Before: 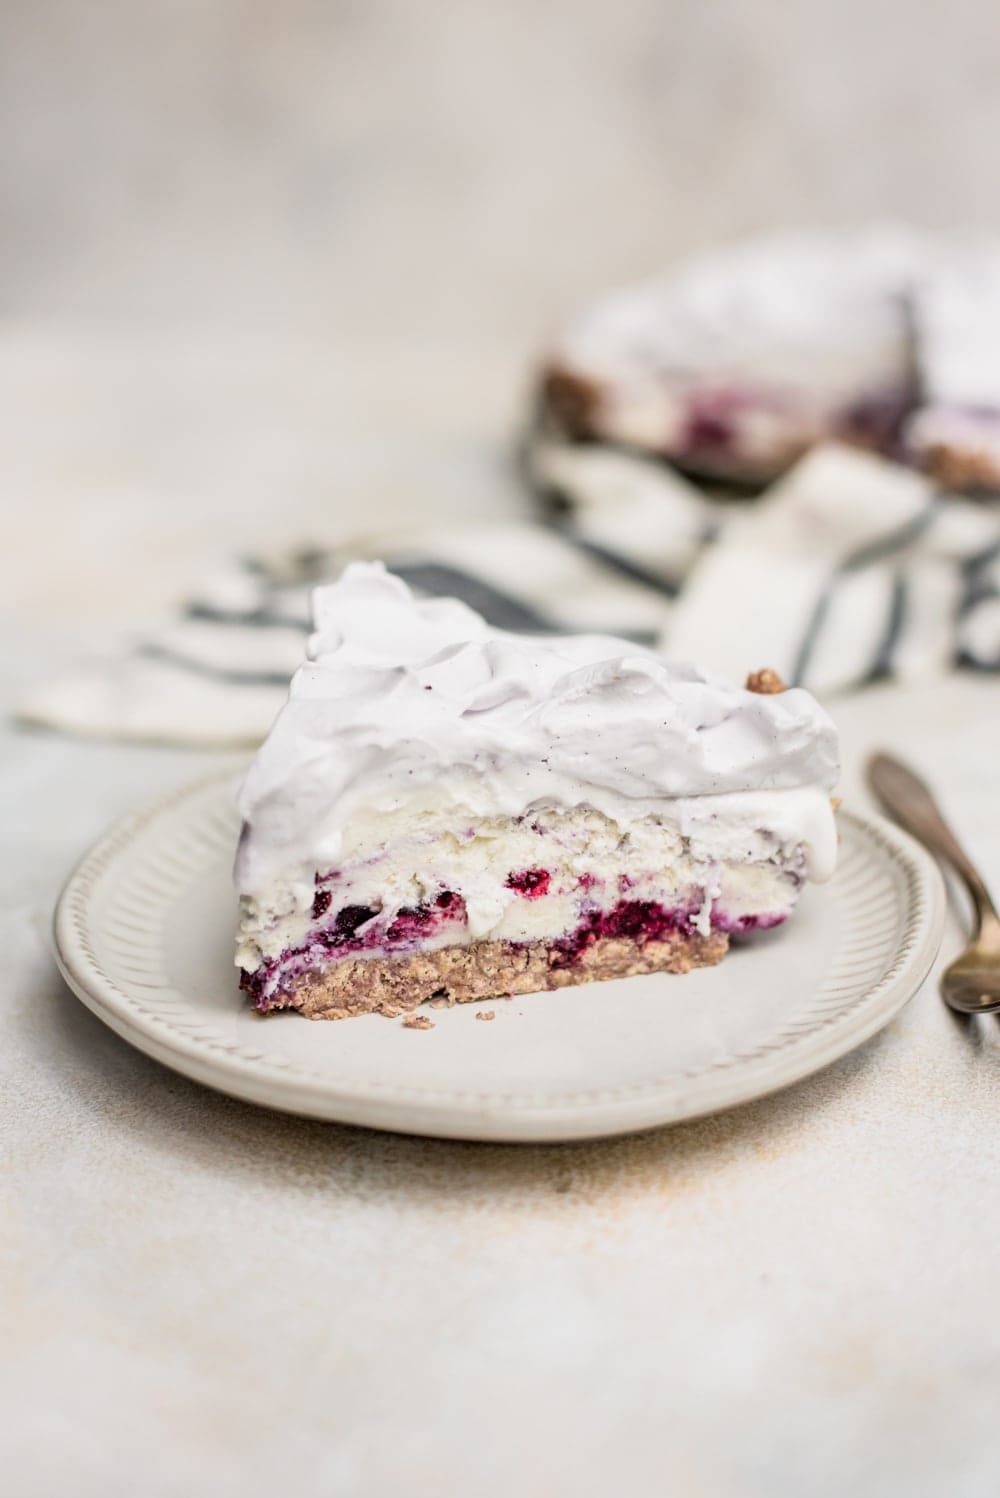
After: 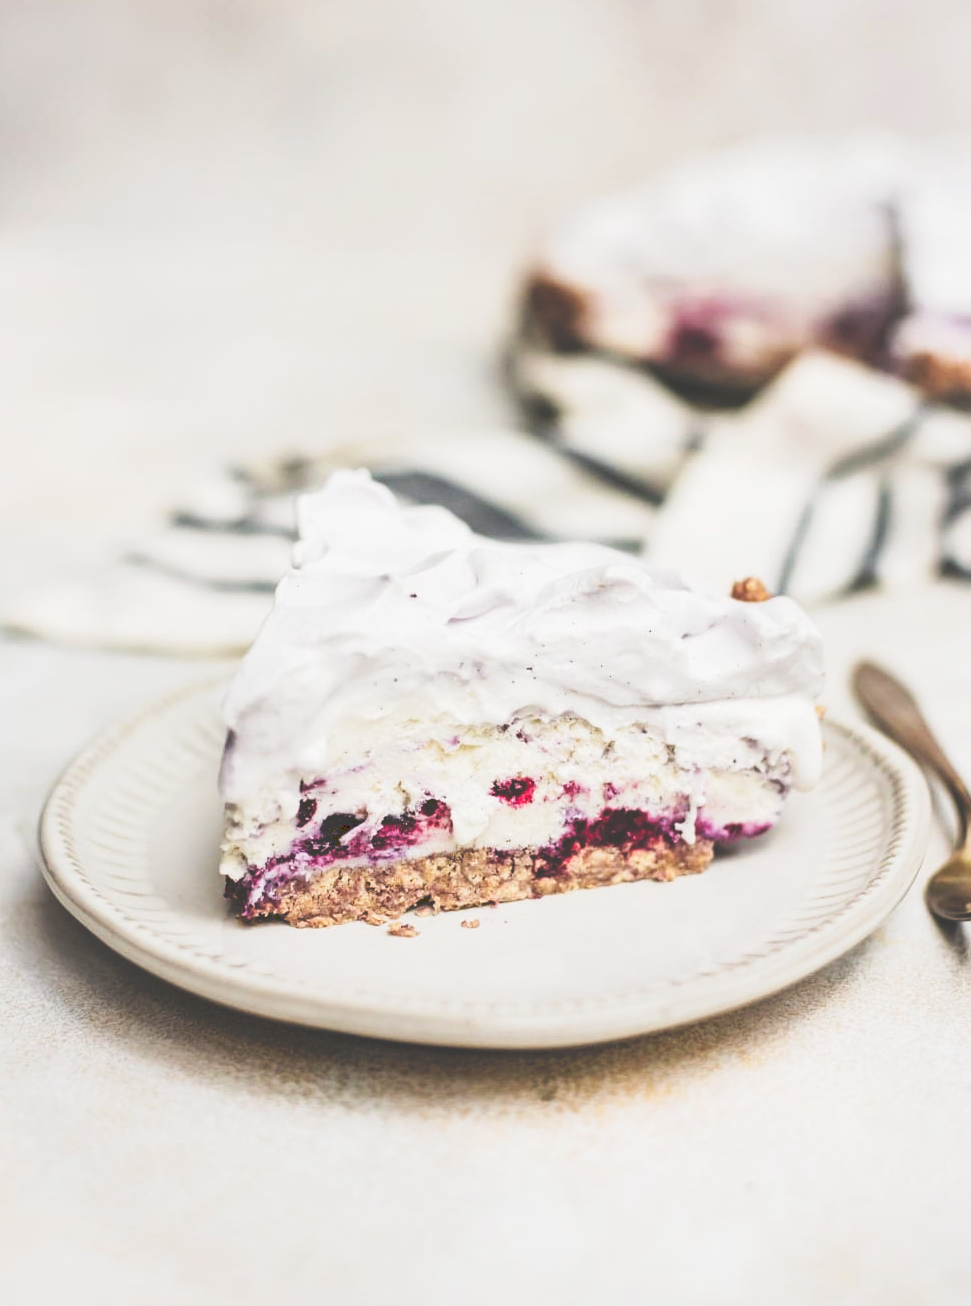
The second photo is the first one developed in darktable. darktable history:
crop: left 1.507%, top 6.147%, right 1.379%, bottom 6.637%
tone curve: curves: ch0 [(0, 0) (0.003, 0.24) (0.011, 0.24) (0.025, 0.24) (0.044, 0.244) (0.069, 0.244) (0.1, 0.252) (0.136, 0.264) (0.177, 0.274) (0.224, 0.284) (0.277, 0.313) (0.335, 0.361) (0.399, 0.415) (0.468, 0.498) (0.543, 0.595) (0.623, 0.695) (0.709, 0.793) (0.801, 0.883) (0.898, 0.942) (1, 1)], preserve colors none
